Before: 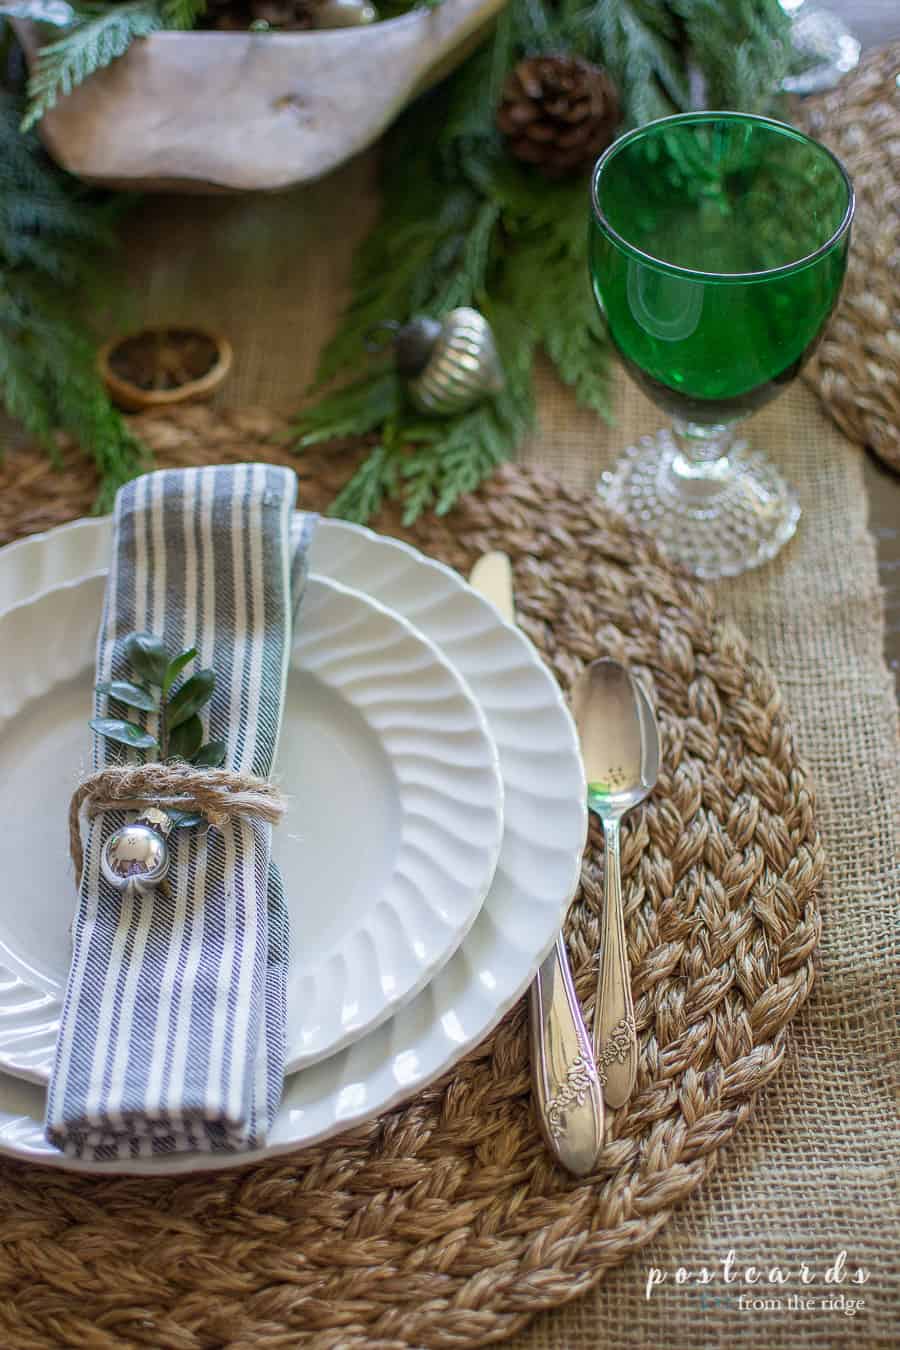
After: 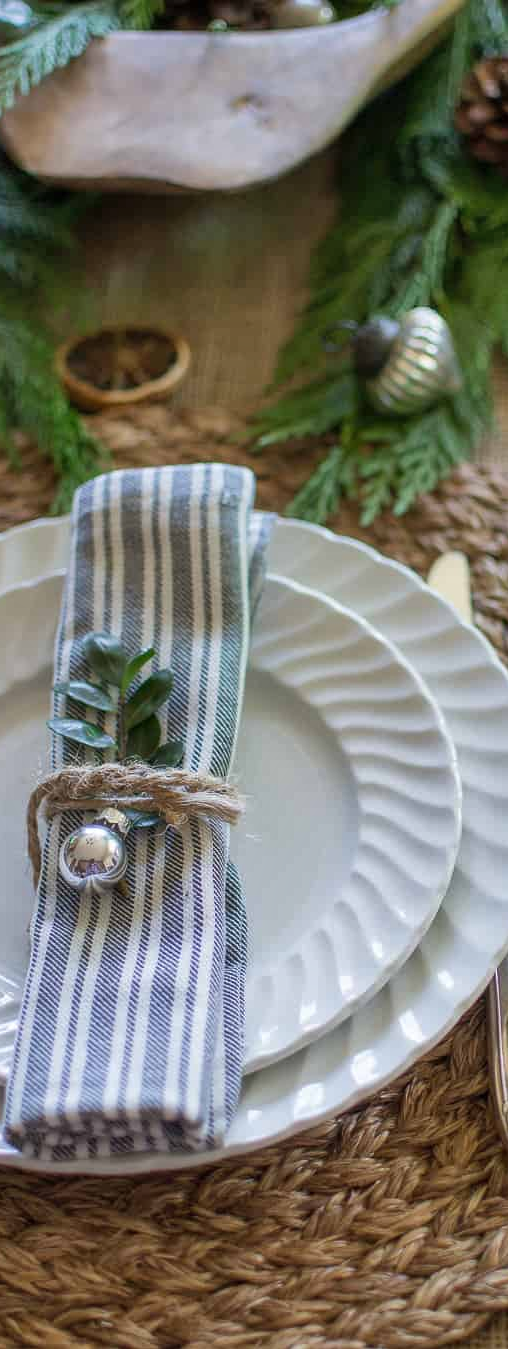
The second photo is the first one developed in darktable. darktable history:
crop: left 4.73%, right 38.772%
shadows and highlights: shadows 58.45, highlights -60.46, soften with gaussian
